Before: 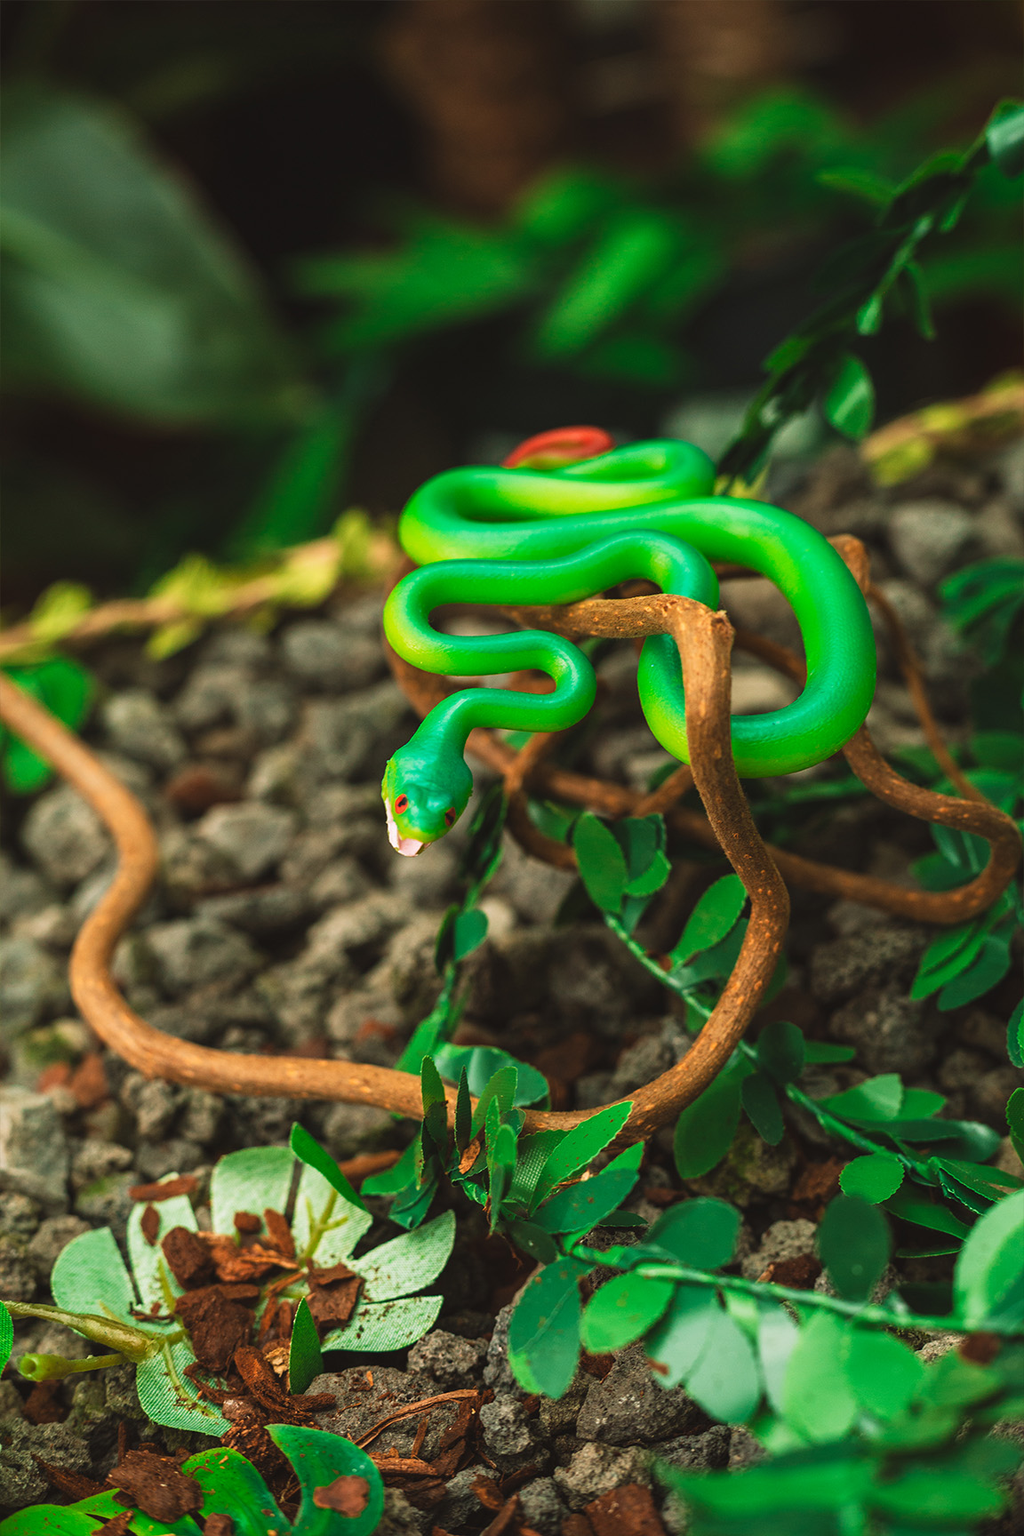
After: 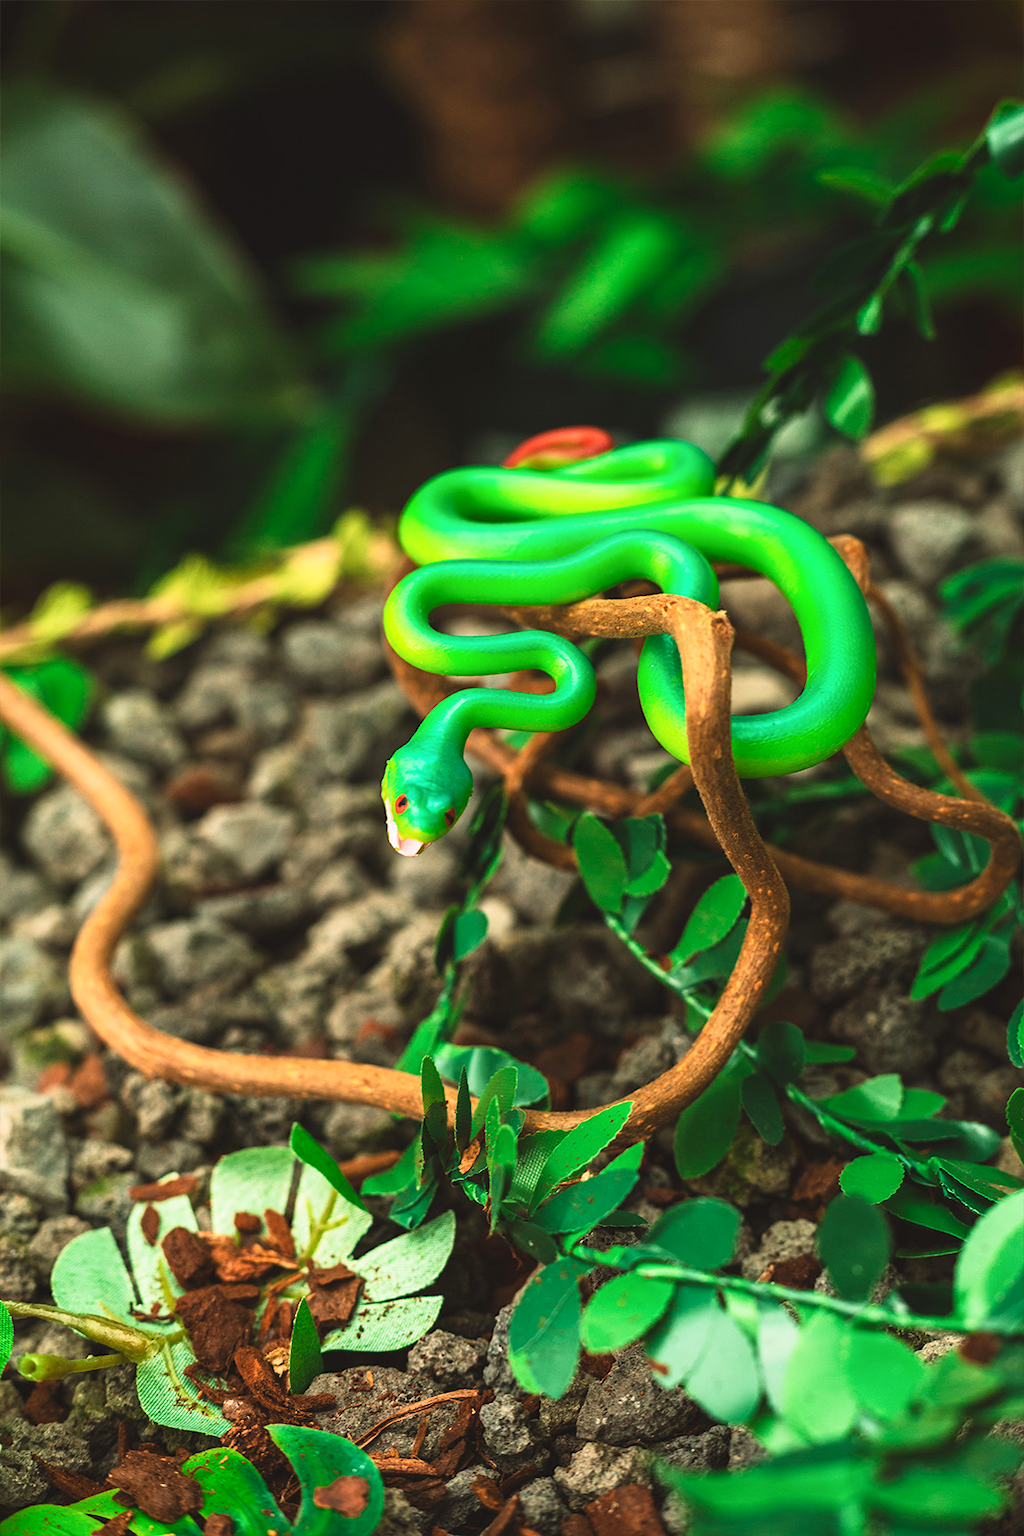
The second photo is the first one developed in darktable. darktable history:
contrast brightness saturation: contrast 0.2, brightness 0.15, saturation 0.14
shadows and highlights: shadows 0, highlights 40
